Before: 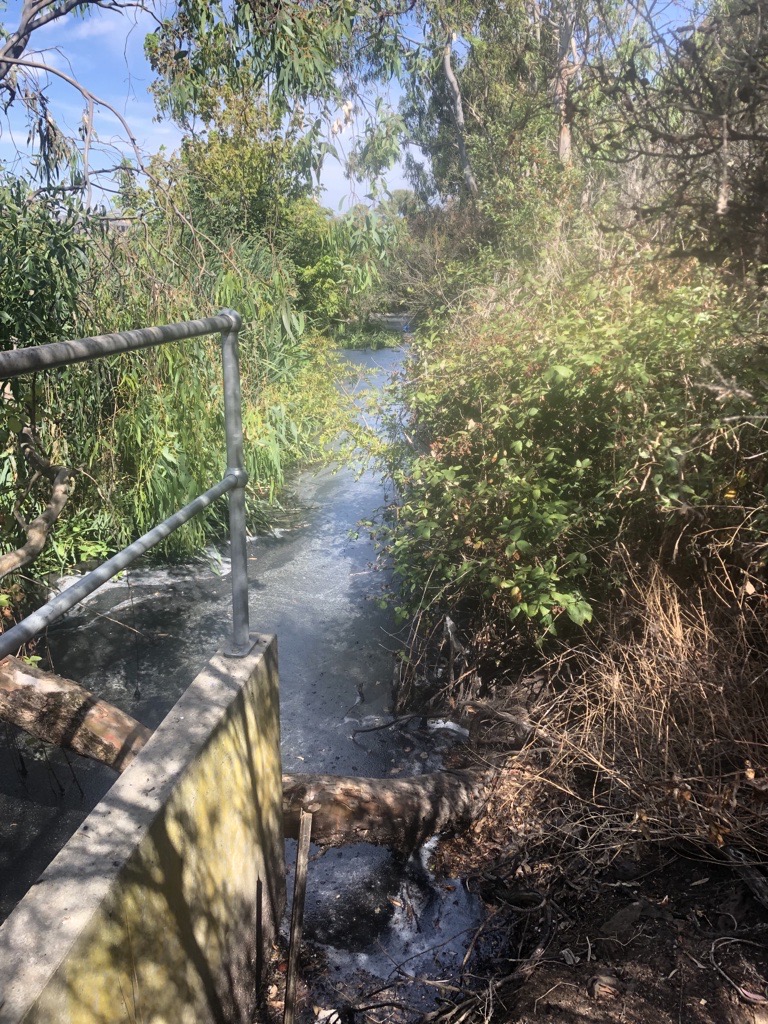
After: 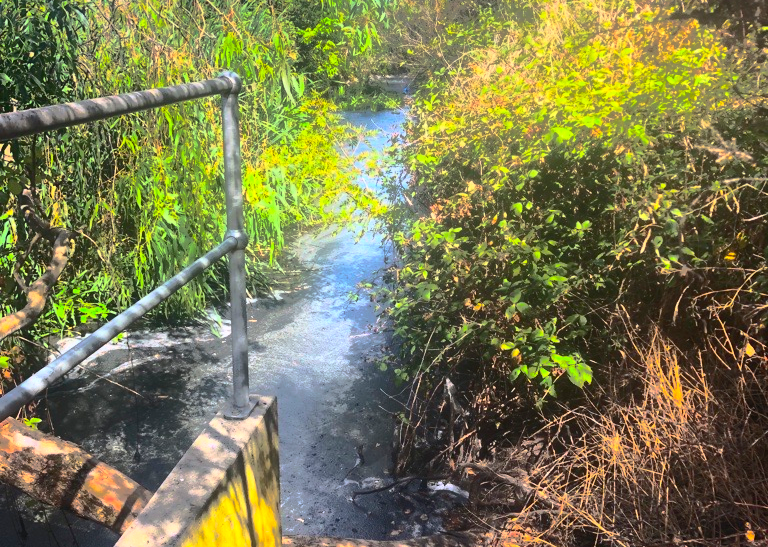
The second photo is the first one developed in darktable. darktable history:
crop and rotate: top 23.297%, bottom 23.282%
shadows and highlights: shadows 39.13, highlights -75.76, highlights color adjustment 89.11%
contrast brightness saturation: contrast 0.613, brightness 0.355, saturation 0.143
